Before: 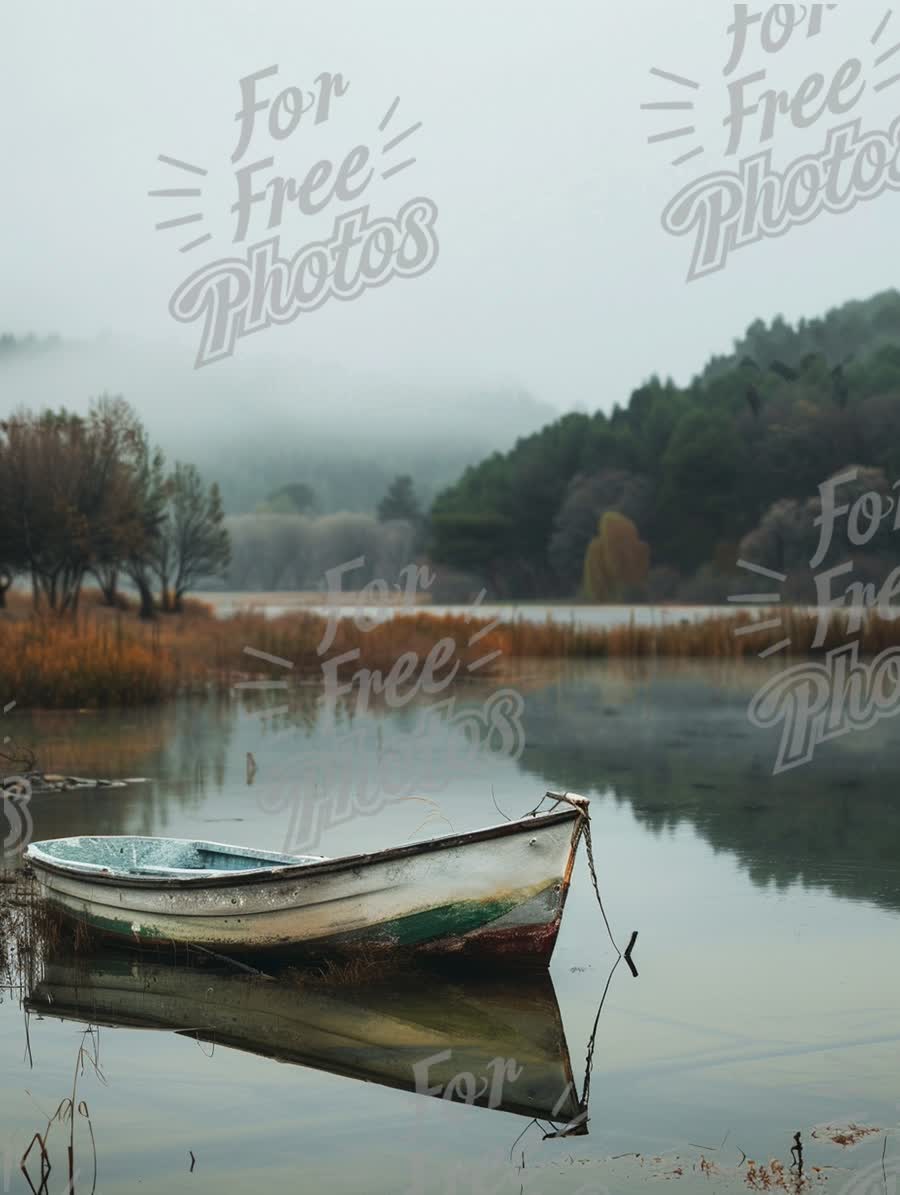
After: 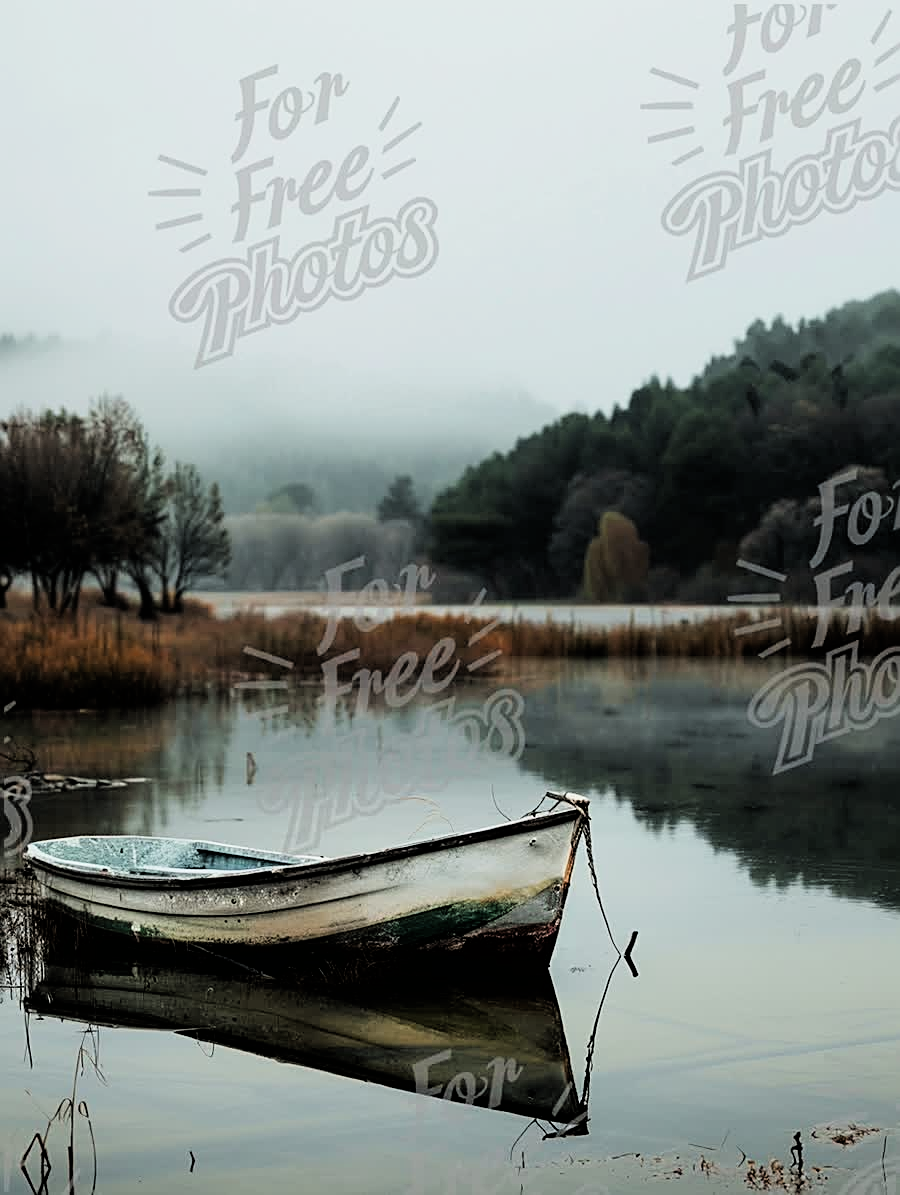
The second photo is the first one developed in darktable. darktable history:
filmic rgb: black relative exposure -4.01 EV, white relative exposure 2.99 EV, hardness 3.02, contrast 1.4
sharpen: amount 0.557
